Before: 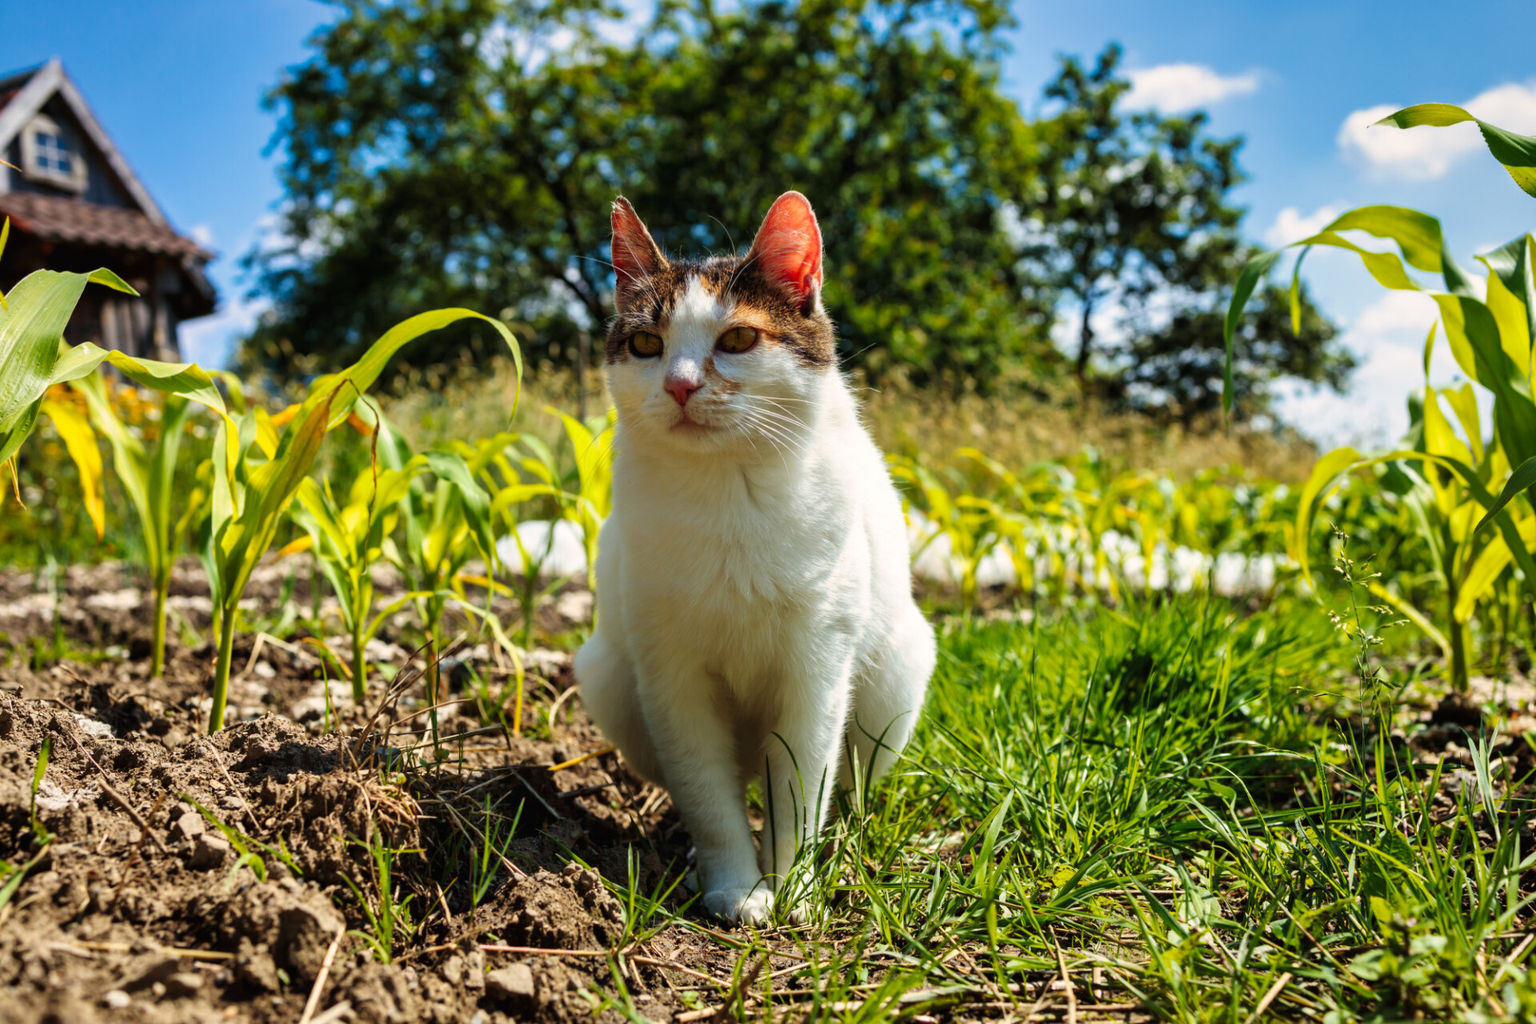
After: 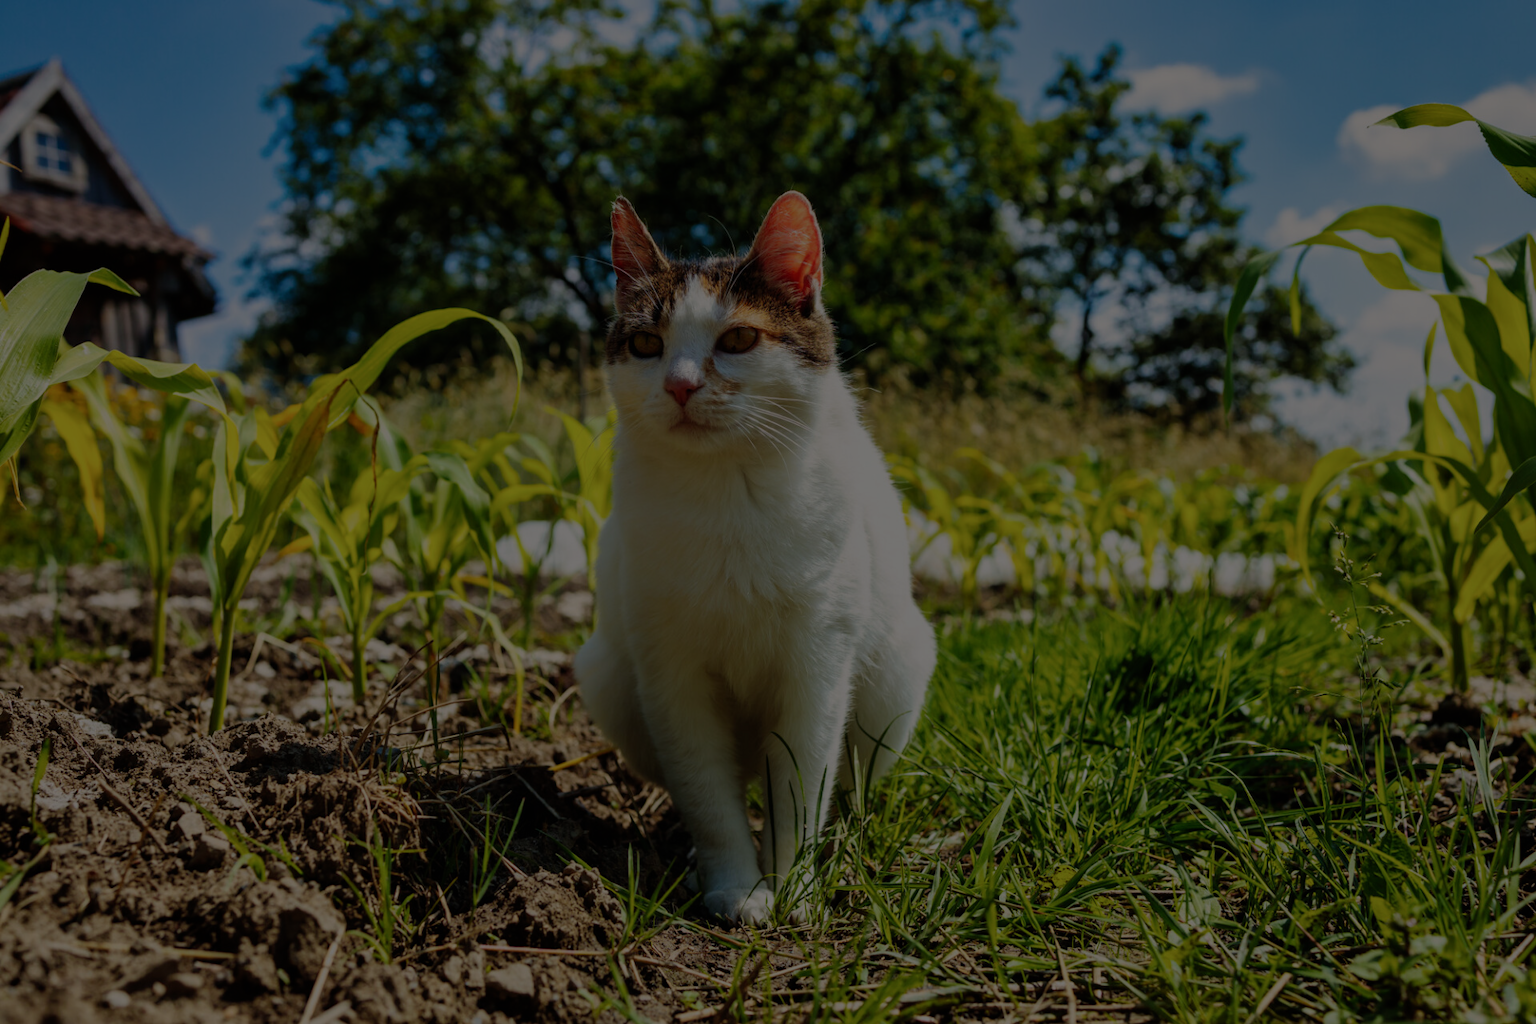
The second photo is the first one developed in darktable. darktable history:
exposure: exposure -1.56 EV, compensate highlight preservation false
base curve: curves: ch0 [(0, 0) (0.841, 0.609) (1, 1)], preserve colors none
